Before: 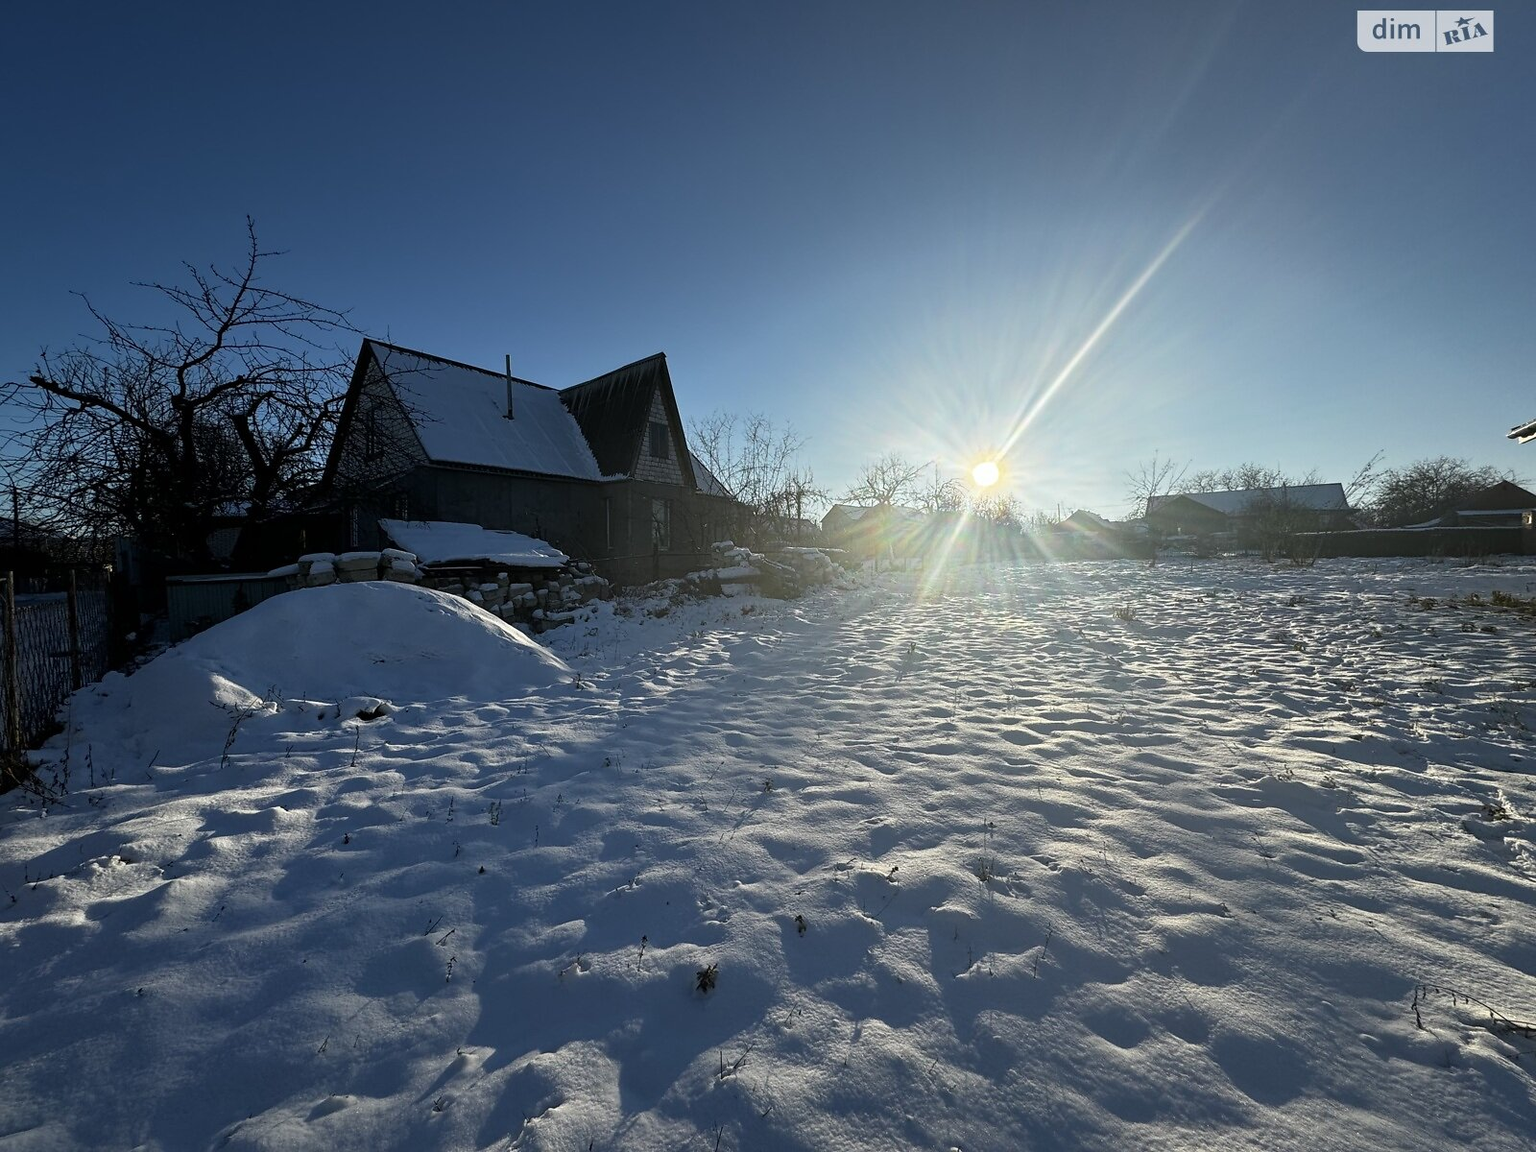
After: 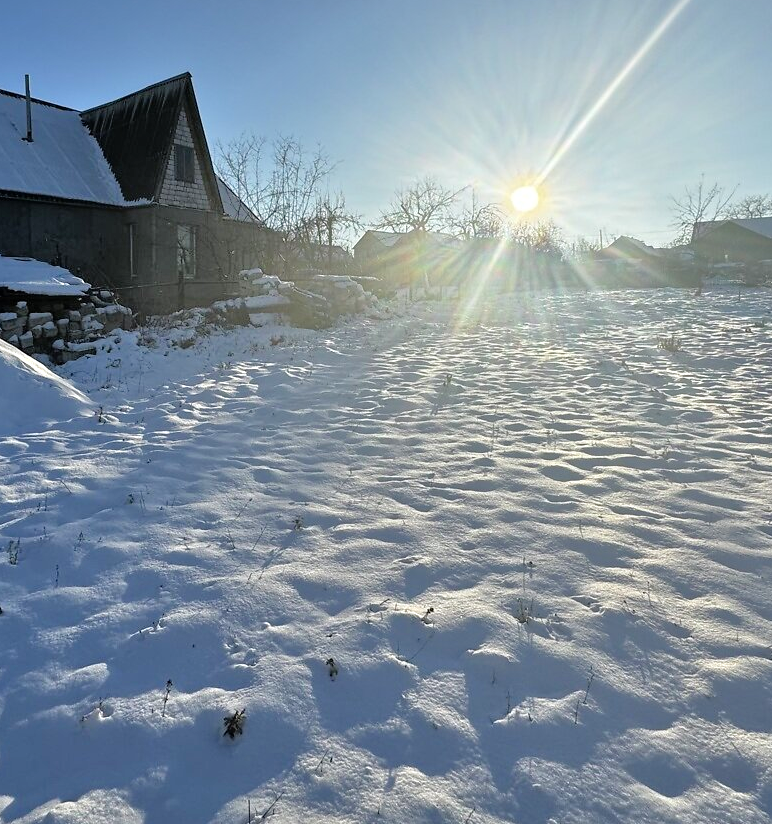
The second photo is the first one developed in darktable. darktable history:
tone equalizer: -7 EV 0.15 EV, -6 EV 0.6 EV, -5 EV 1.15 EV, -4 EV 1.33 EV, -3 EV 1.15 EV, -2 EV 0.6 EV, -1 EV 0.15 EV, mask exposure compensation -0.5 EV
crop: left 31.379%, top 24.658%, right 20.326%, bottom 6.628%
